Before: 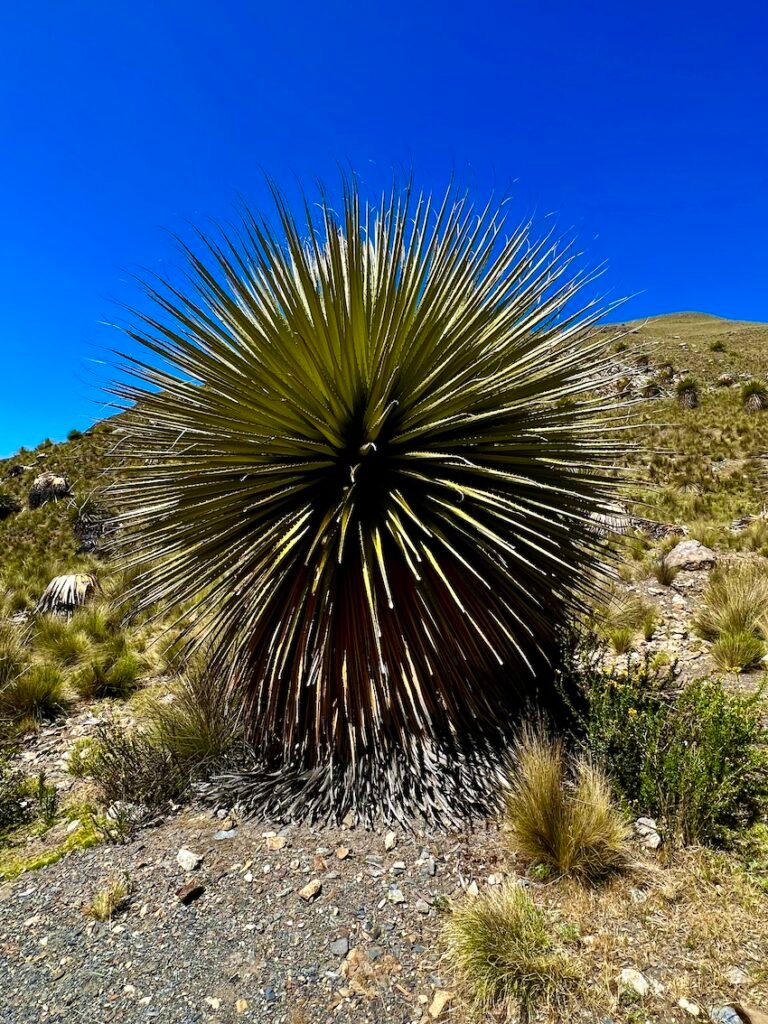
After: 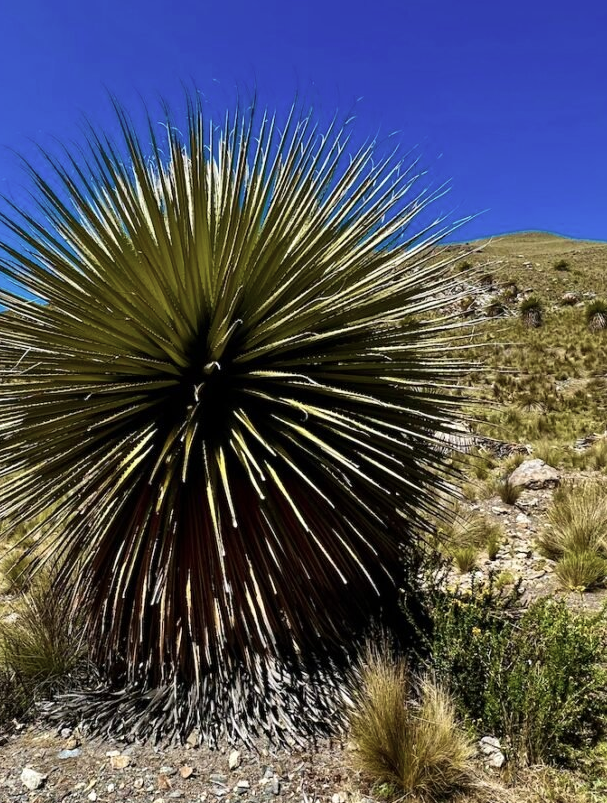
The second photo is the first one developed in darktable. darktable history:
velvia: strength 14.92%
crop and rotate: left 20.403%, top 7.917%, right 0.438%, bottom 13.622%
contrast brightness saturation: contrast 0.058, brightness -0.008, saturation -0.218
